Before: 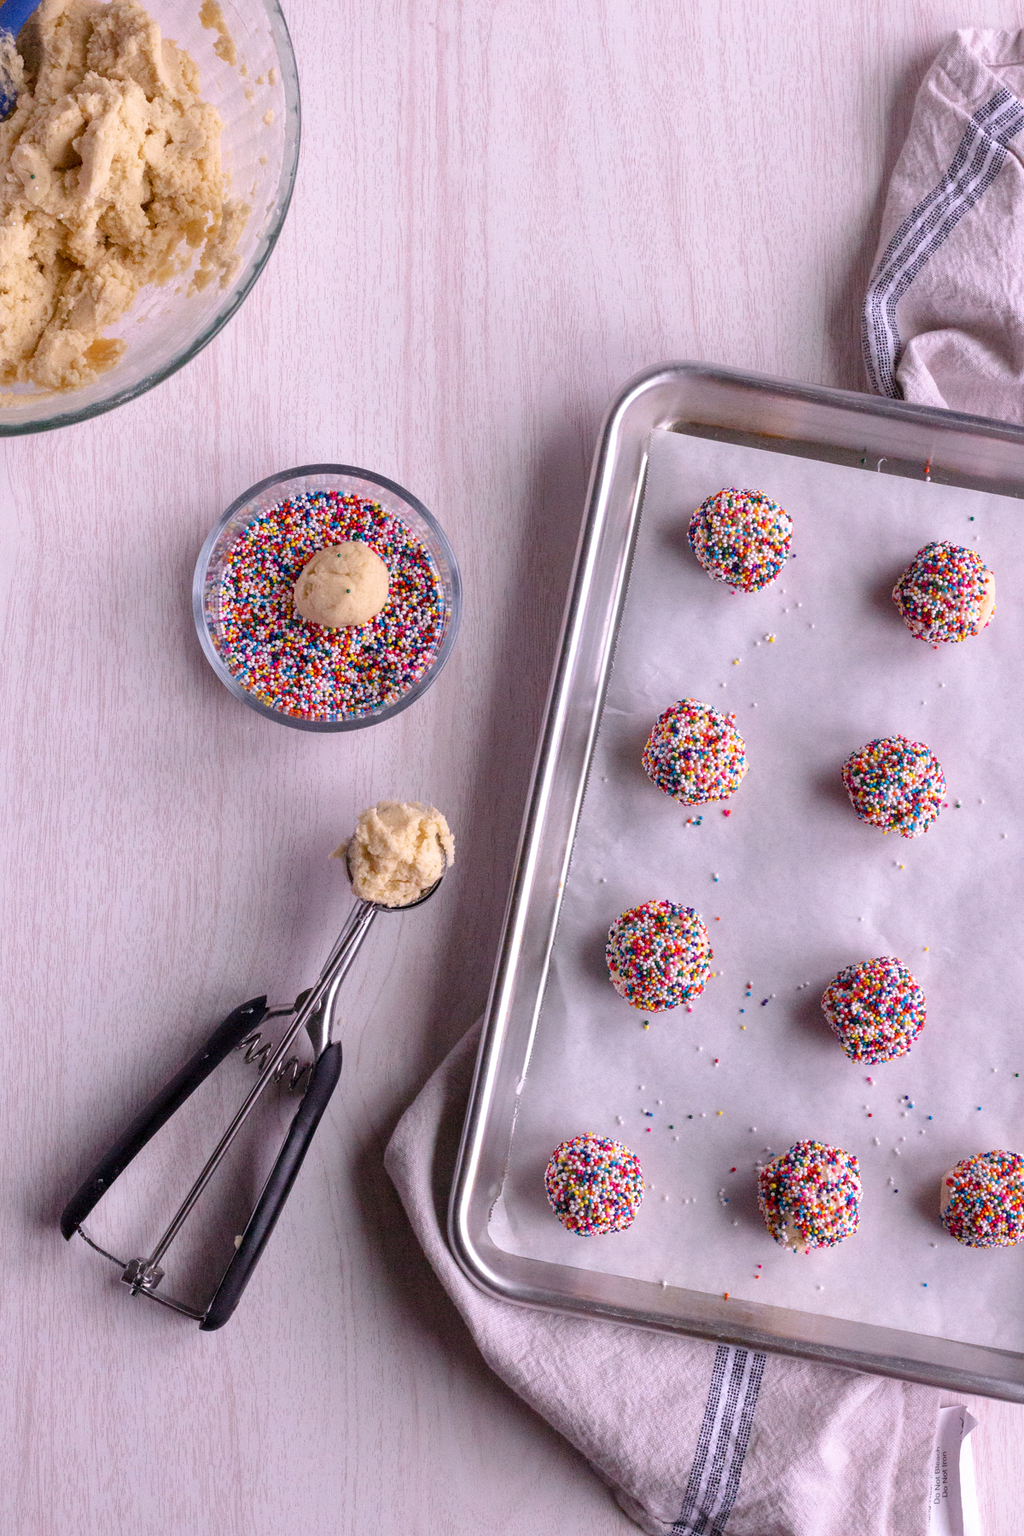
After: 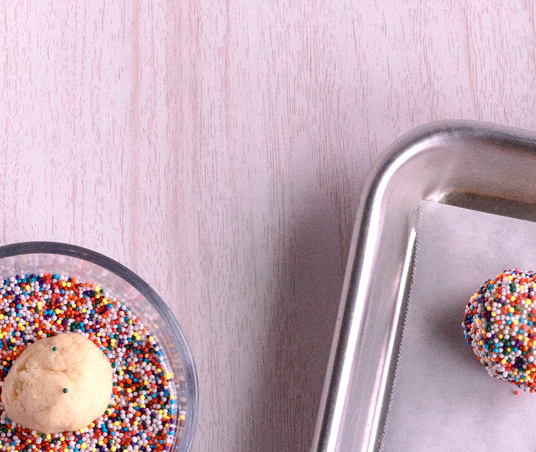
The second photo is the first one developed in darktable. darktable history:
tone equalizer: on, module defaults
color zones: curves: ch0 [(0.018, 0.548) (0.224, 0.64) (0.425, 0.447) (0.675, 0.575) (0.732, 0.579)]; ch1 [(0.066, 0.487) (0.25, 0.5) (0.404, 0.43) (0.75, 0.421) (0.956, 0.421)]; ch2 [(0.044, 0.561) (0.215, 0.465) (0.399, 0.544) (0.465, 0.548) (0.614, 0.447) (0.724, 0.43) (0.882, 0.623) (0.956, 0.632)]
crop: left 28.64%, top 16.832%, right 26.637%, bottom 58.055%
contrast brightness saturation: saturation 0.1
